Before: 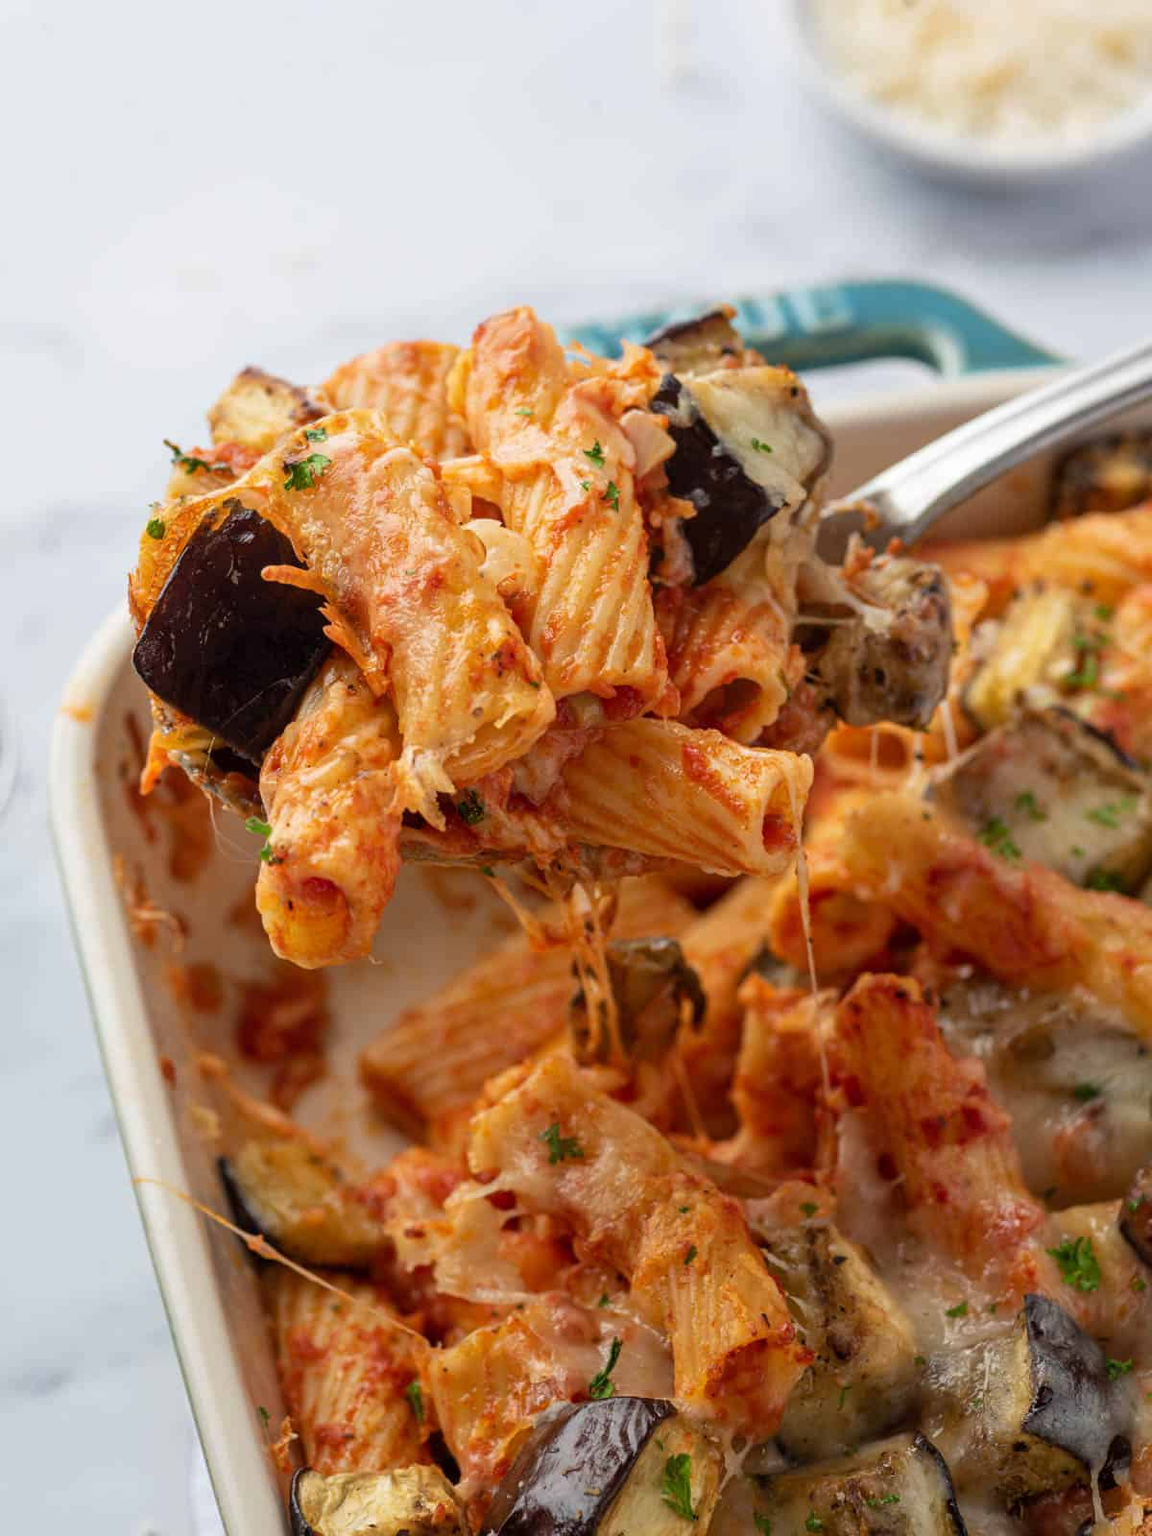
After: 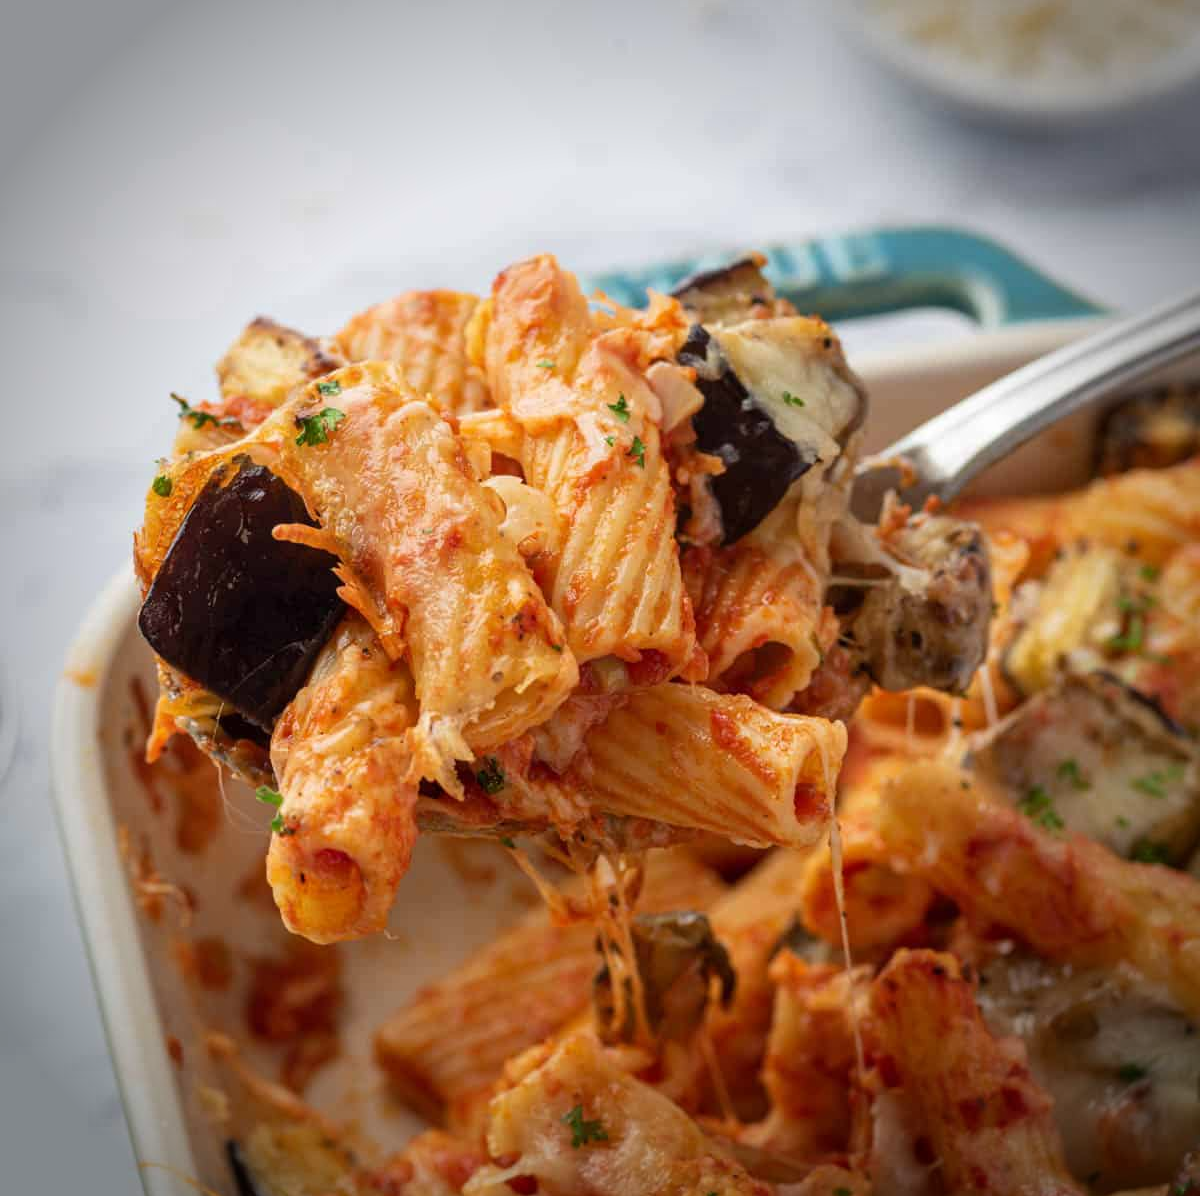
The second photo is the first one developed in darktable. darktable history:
crop: top 4.067%, bottom 21.147%
vignetting: fall-off start 71.8%, brightness -0.64, saturation -0.008
